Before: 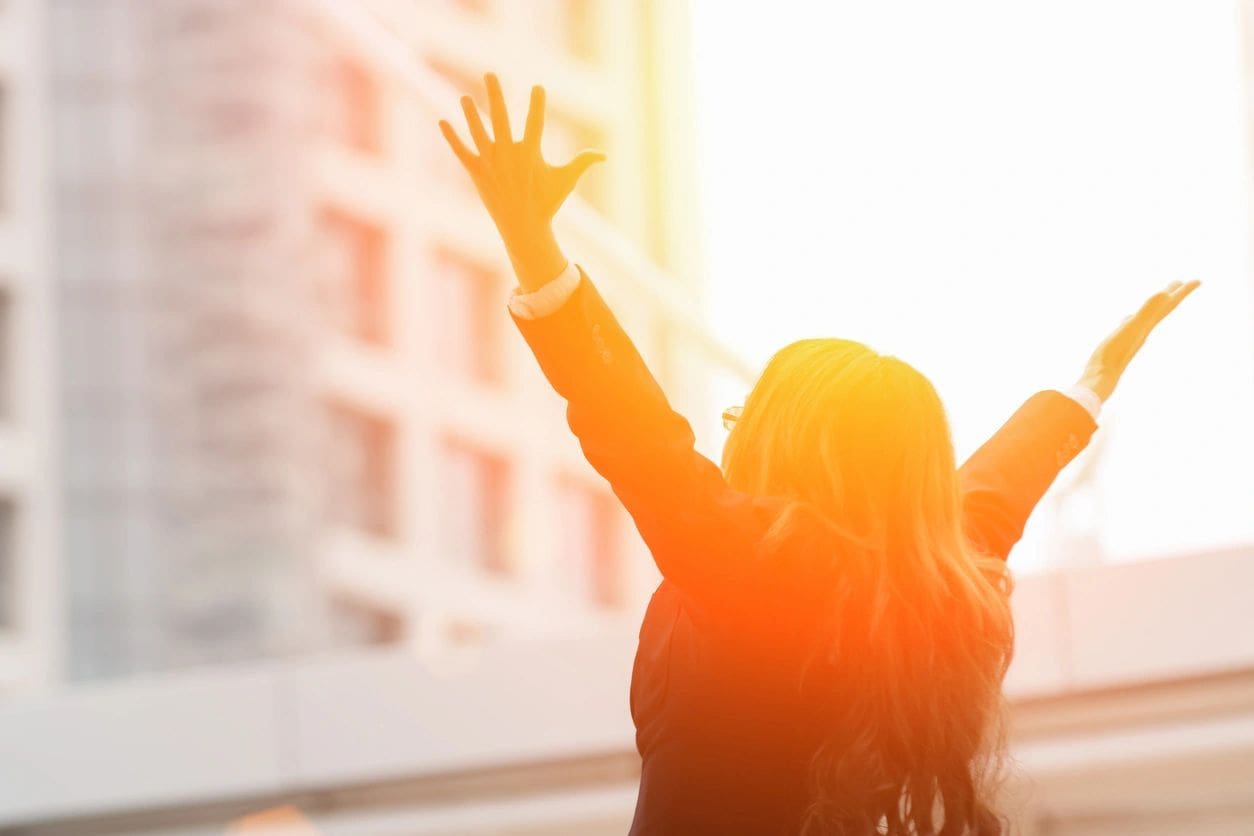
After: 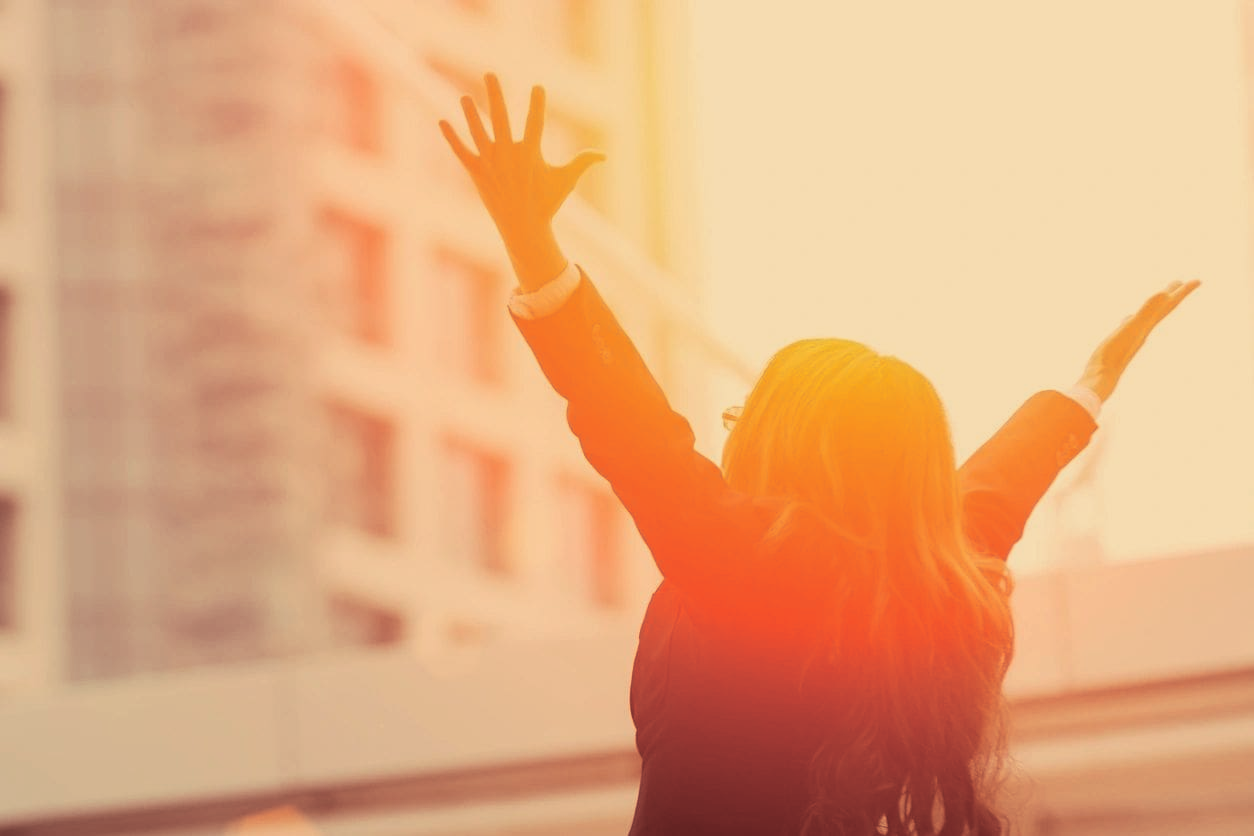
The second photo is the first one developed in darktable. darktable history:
split-toning: compress 20%
exposure: black level correction 0.011, exposure -0.478 EV, compensate highlight preservation false
white balance: red 1.138, green 0.996, blue 0.812
